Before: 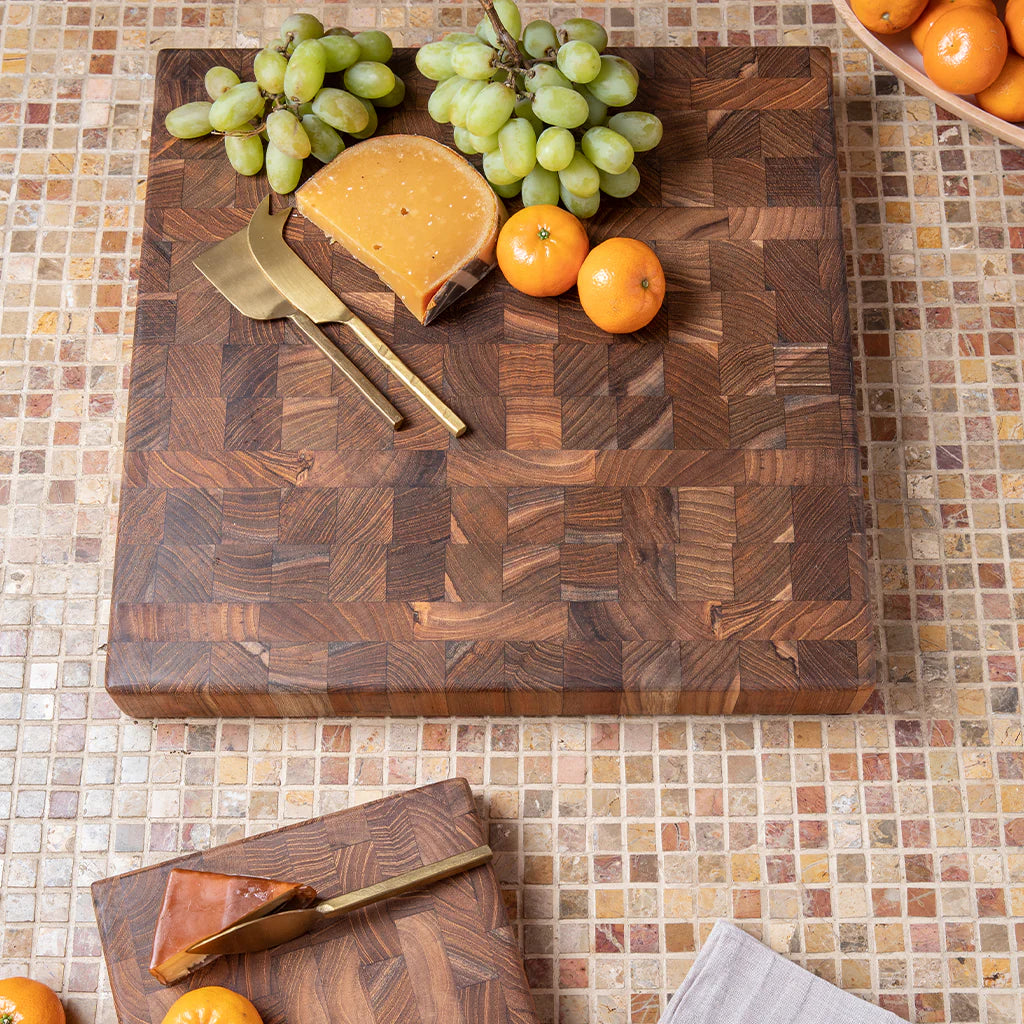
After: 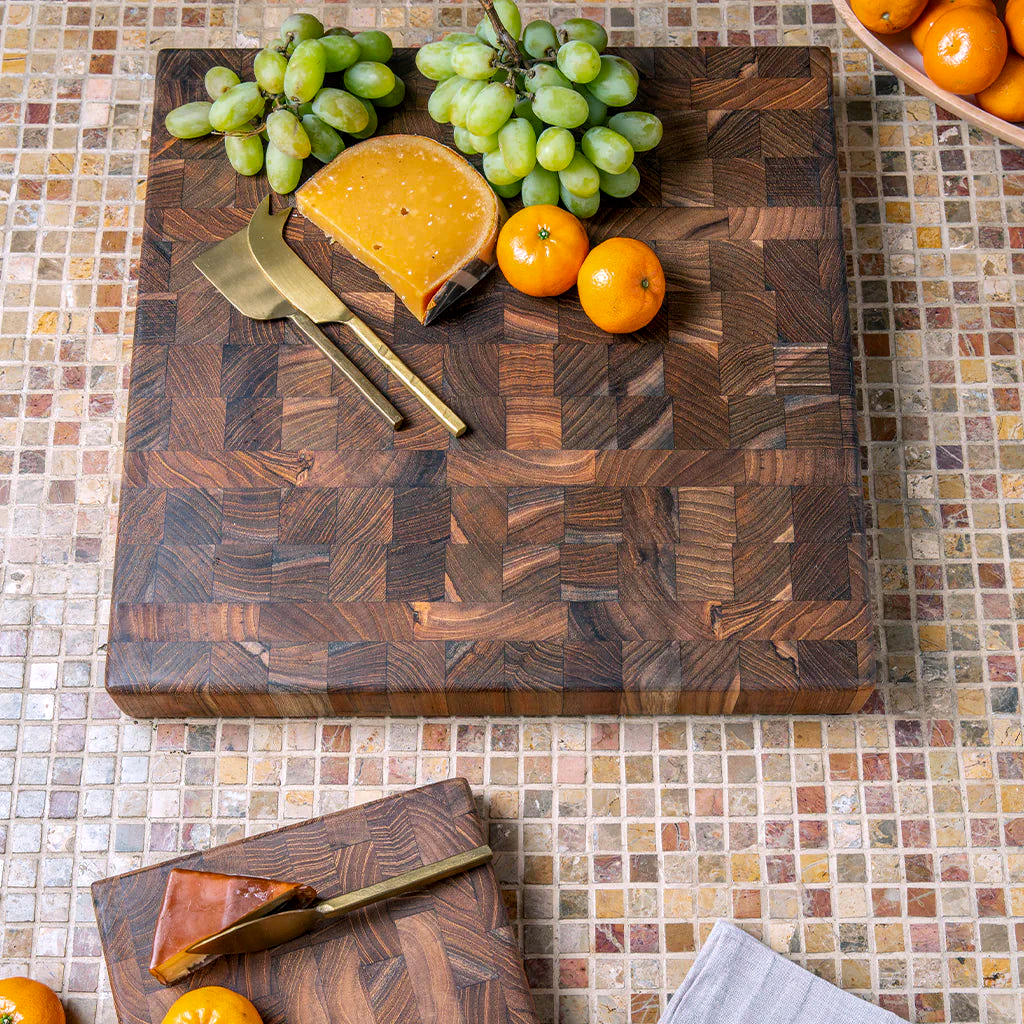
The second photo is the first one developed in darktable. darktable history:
color correction: highlights b* 0.038, saturation 1.11
local contrast: on, module defaults
color balance rgb: power › luminance -7.56%, power › chroma 2.279%, power › hue 223.2°, highlights gain › chroma 0.271%, highlights gain › hue 332.19°, perceptual saturation grading › global saturation 25.296%
